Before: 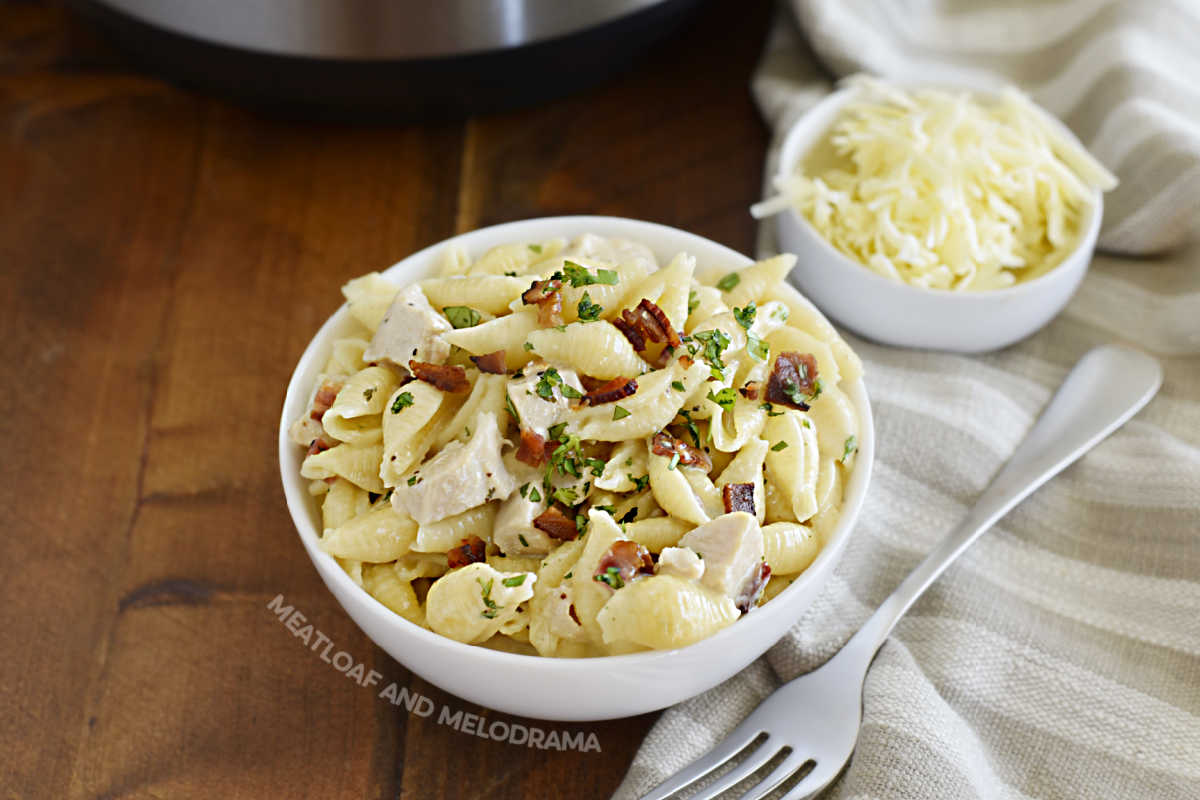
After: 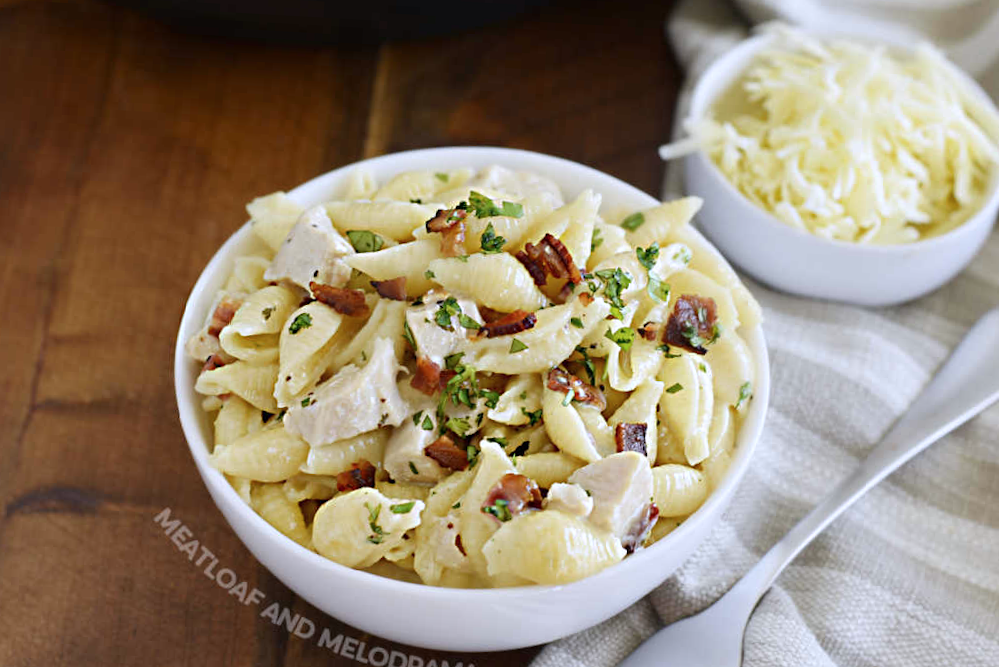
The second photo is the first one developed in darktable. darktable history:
crop and rotate: angle -3.25°, left 5.087%, top 5.156%, right 4.626%, bottom 4.422%
color calibration: illuminant as shot in camera, x 0.358, y 0.373, temperature 4628.91 K
